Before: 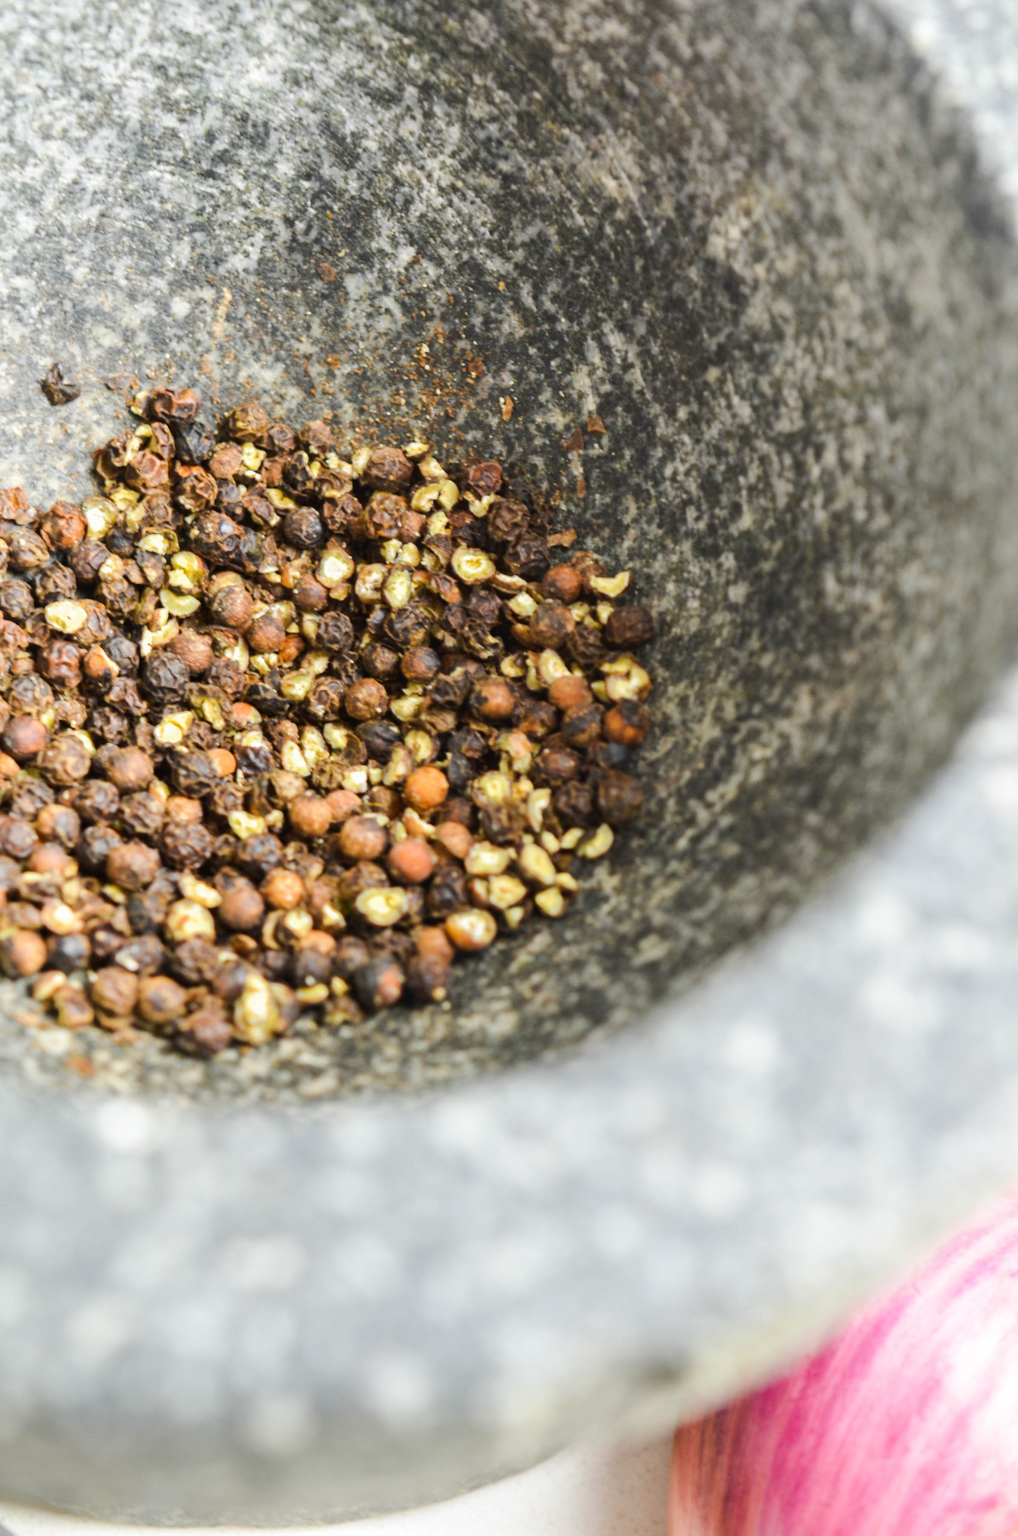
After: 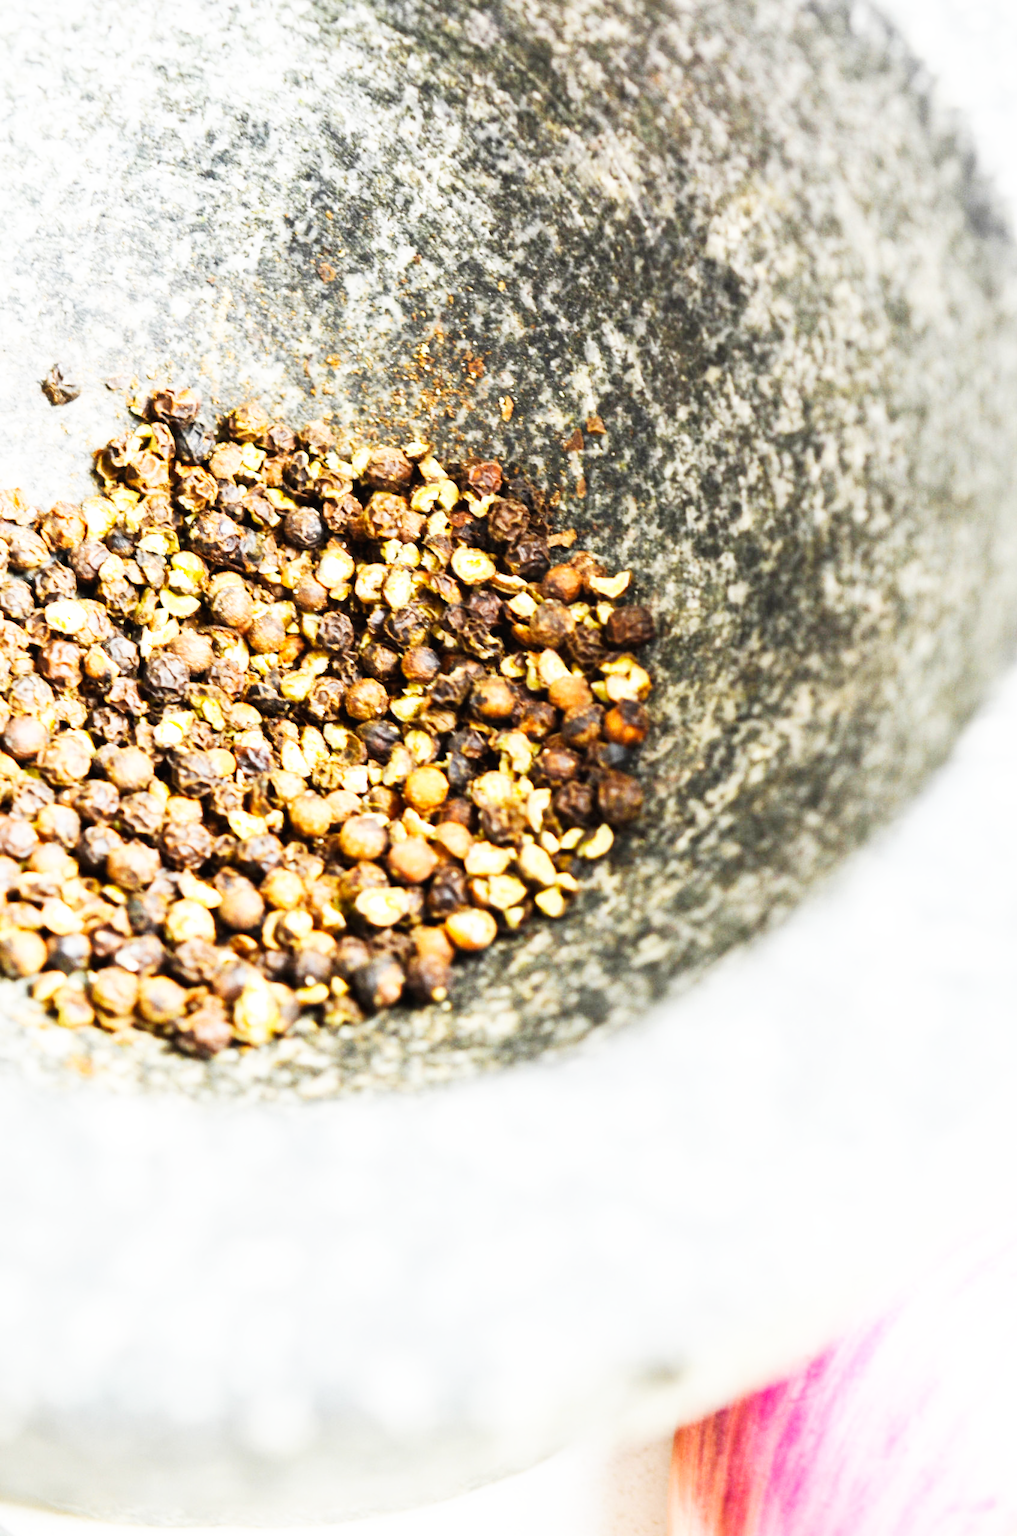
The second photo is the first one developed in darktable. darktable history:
exposure: exposure 0.078 EV, compensate highlight preservation false
base curve: curves: ch0 [(0, 0) (0.007, 0.004) (0.027, 0.03) (0.046, 0.07) (0.207, 0.54) (0.442, 0.872) (0.673, 0.972) (1, 1)], preserve colors none
